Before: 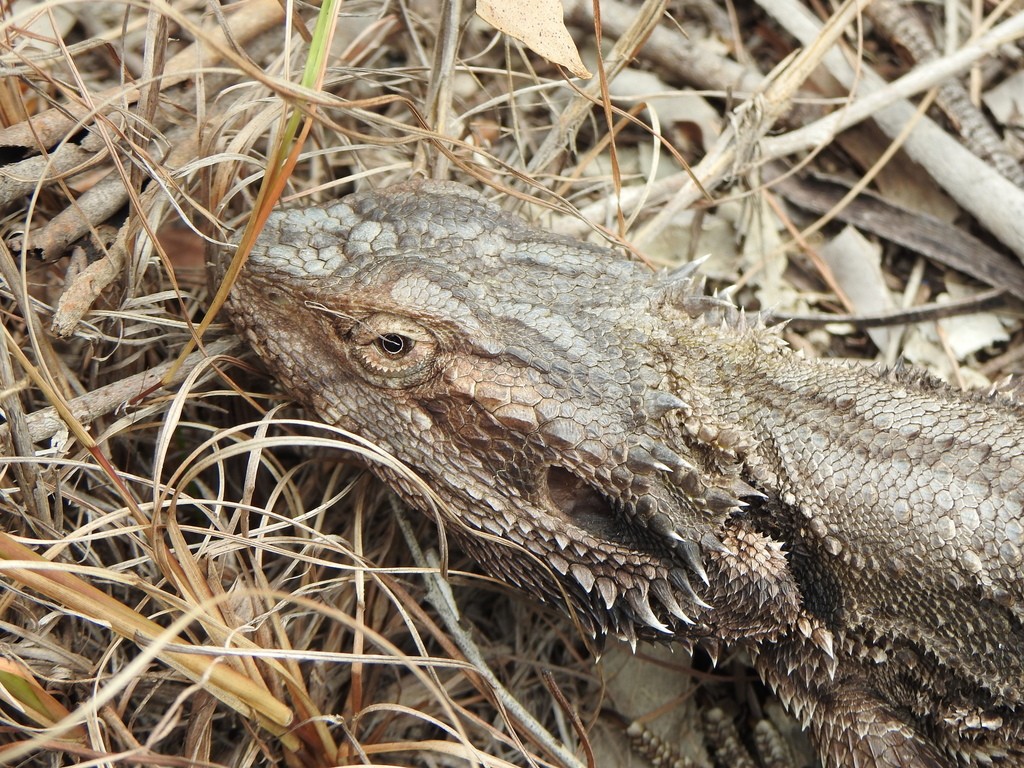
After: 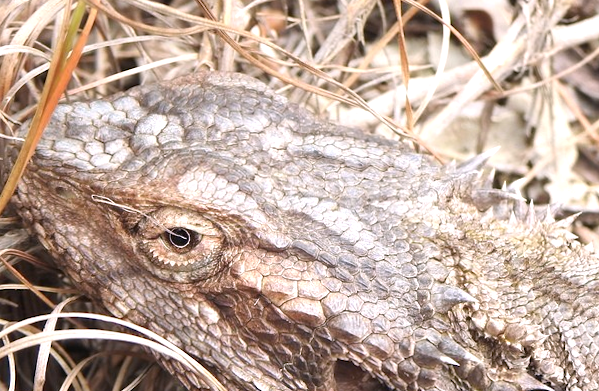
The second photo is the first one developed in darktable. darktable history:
crop: left 20.932%, top 15.471%, right 21.848%, bottom 34.081%
exposure: exposure 0.507 EV, compensate highlight preservation false
rotate and perspective: lens shift (vertical) 0.048, lens shift (horizontal) -0.024, automatic cropping off
white balance: red 1.05, blue 1.072
